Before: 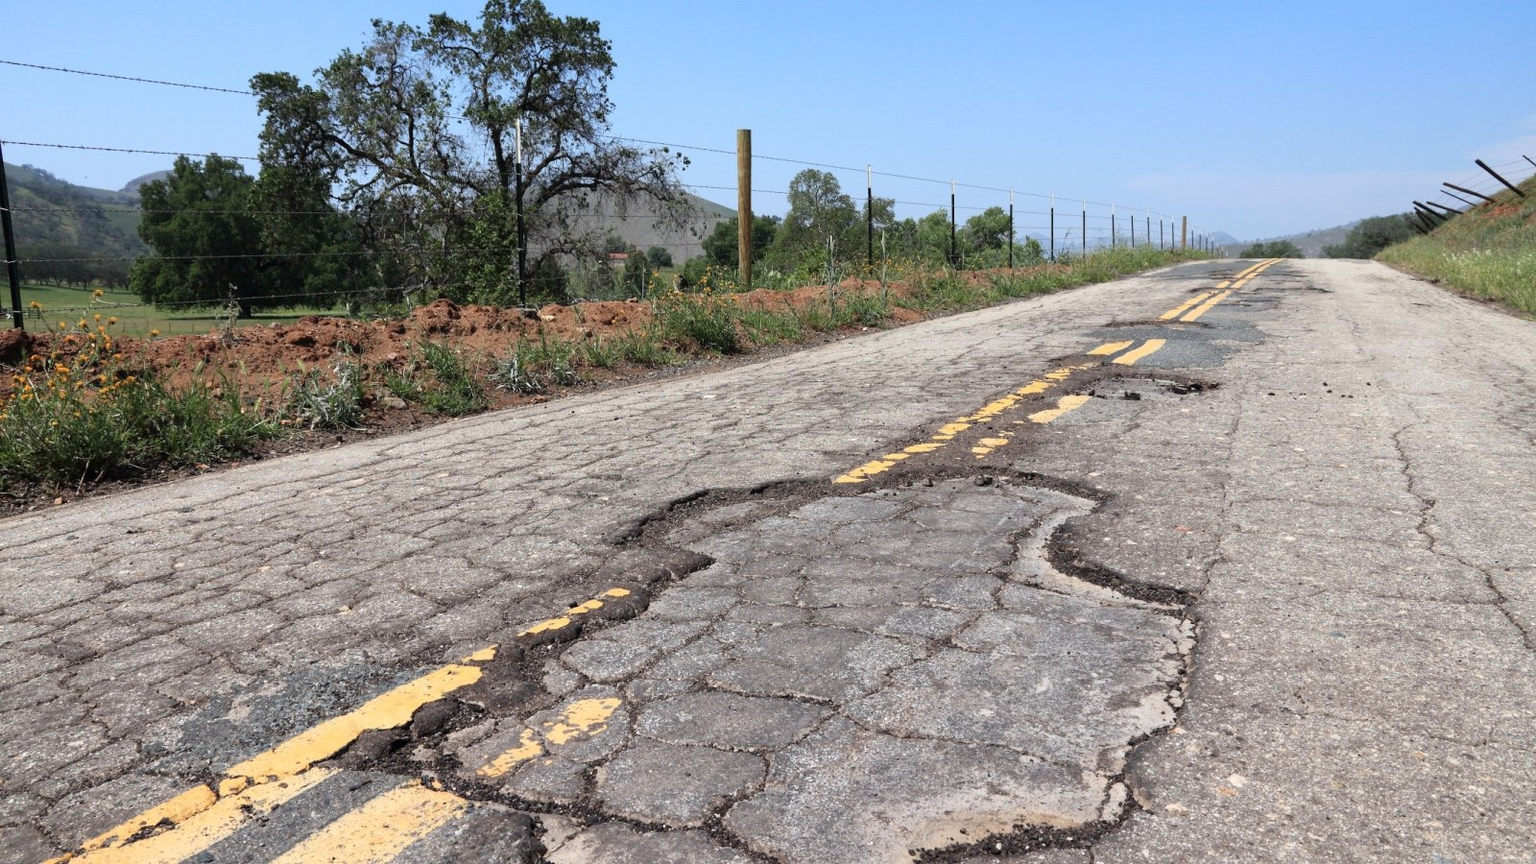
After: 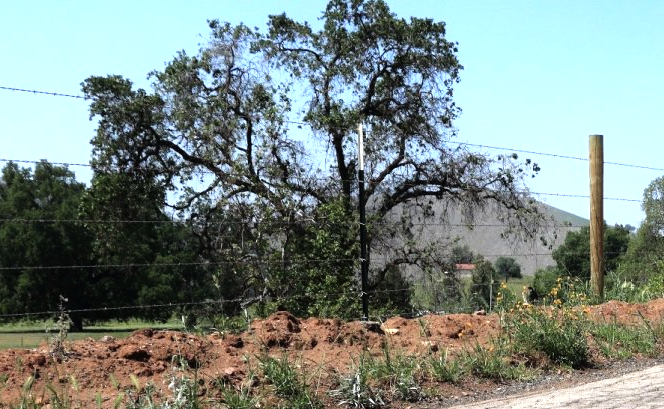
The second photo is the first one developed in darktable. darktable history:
tone equalizer: -8 EV -0.711 EV, -7 EV -0.702 EV, -6 EV -0.568 EV, -5 EV -0.402 EV, -3 EV 0.371 EV, -2 EV 0.6 EV, -1 EV 0.689 EV, +0 EV 0.723 EV, mask exposure compensation -0.488 EV
crop and rotate: left 11.205%, top 0.054%, right 47.275%, bottom 54.403%
